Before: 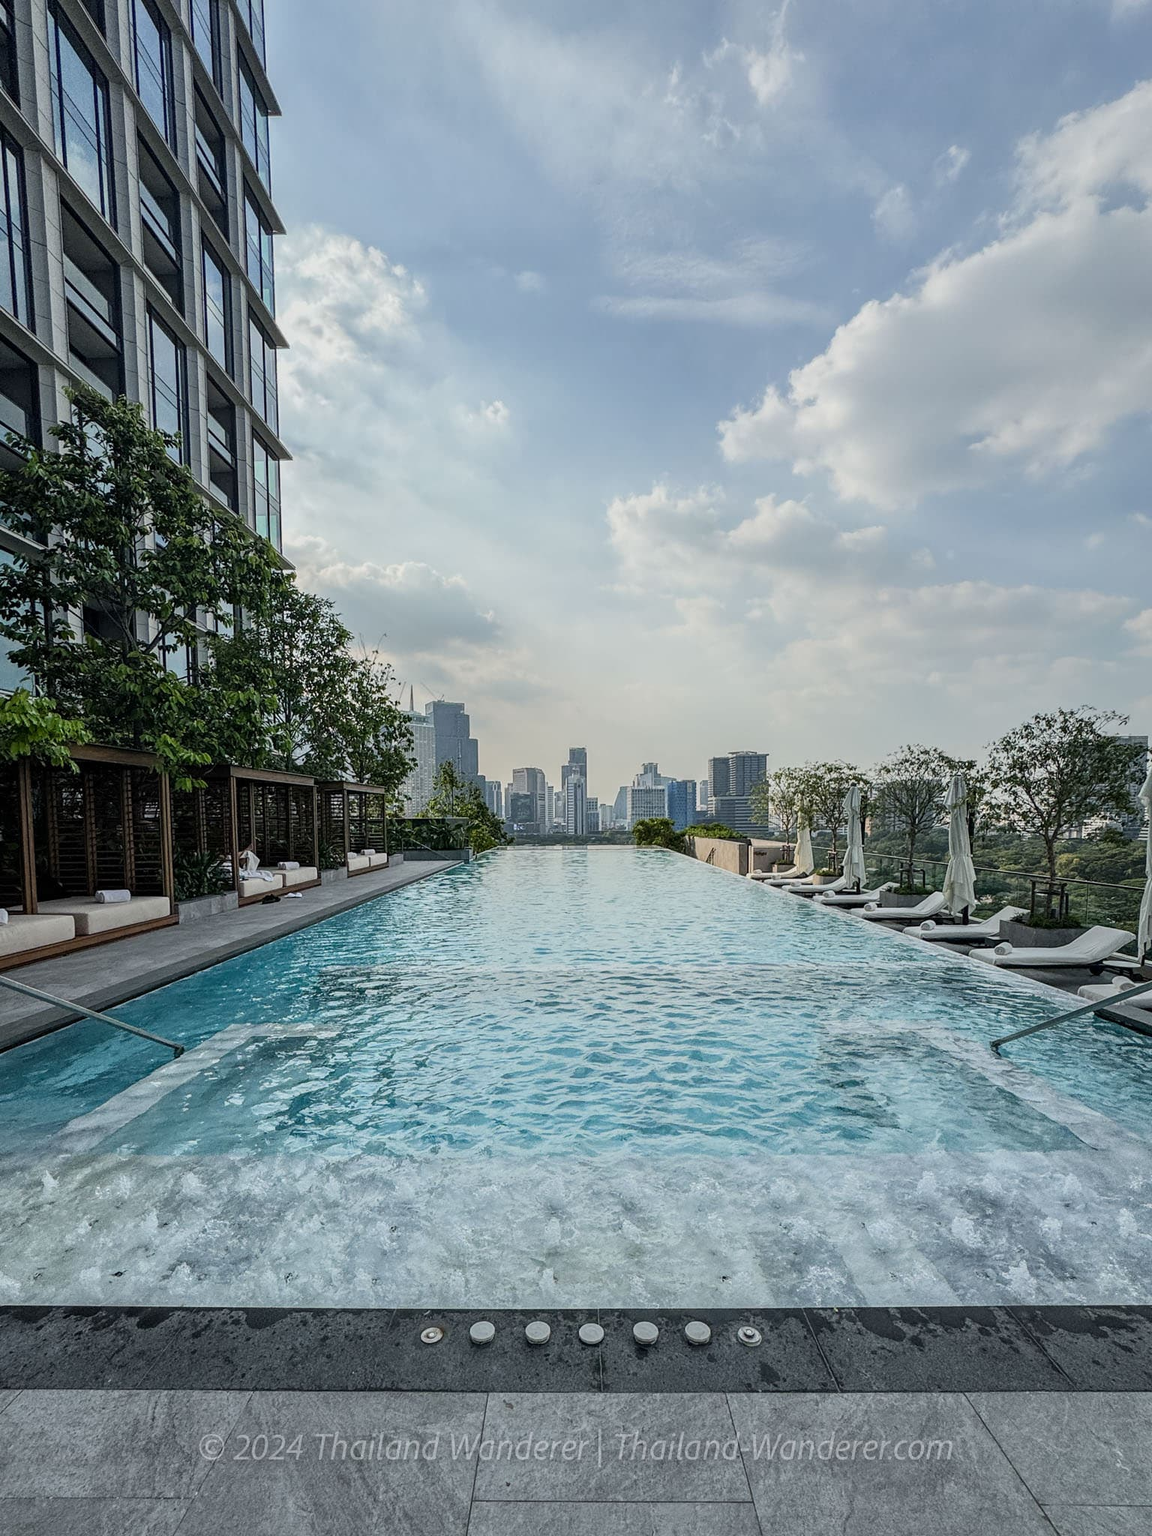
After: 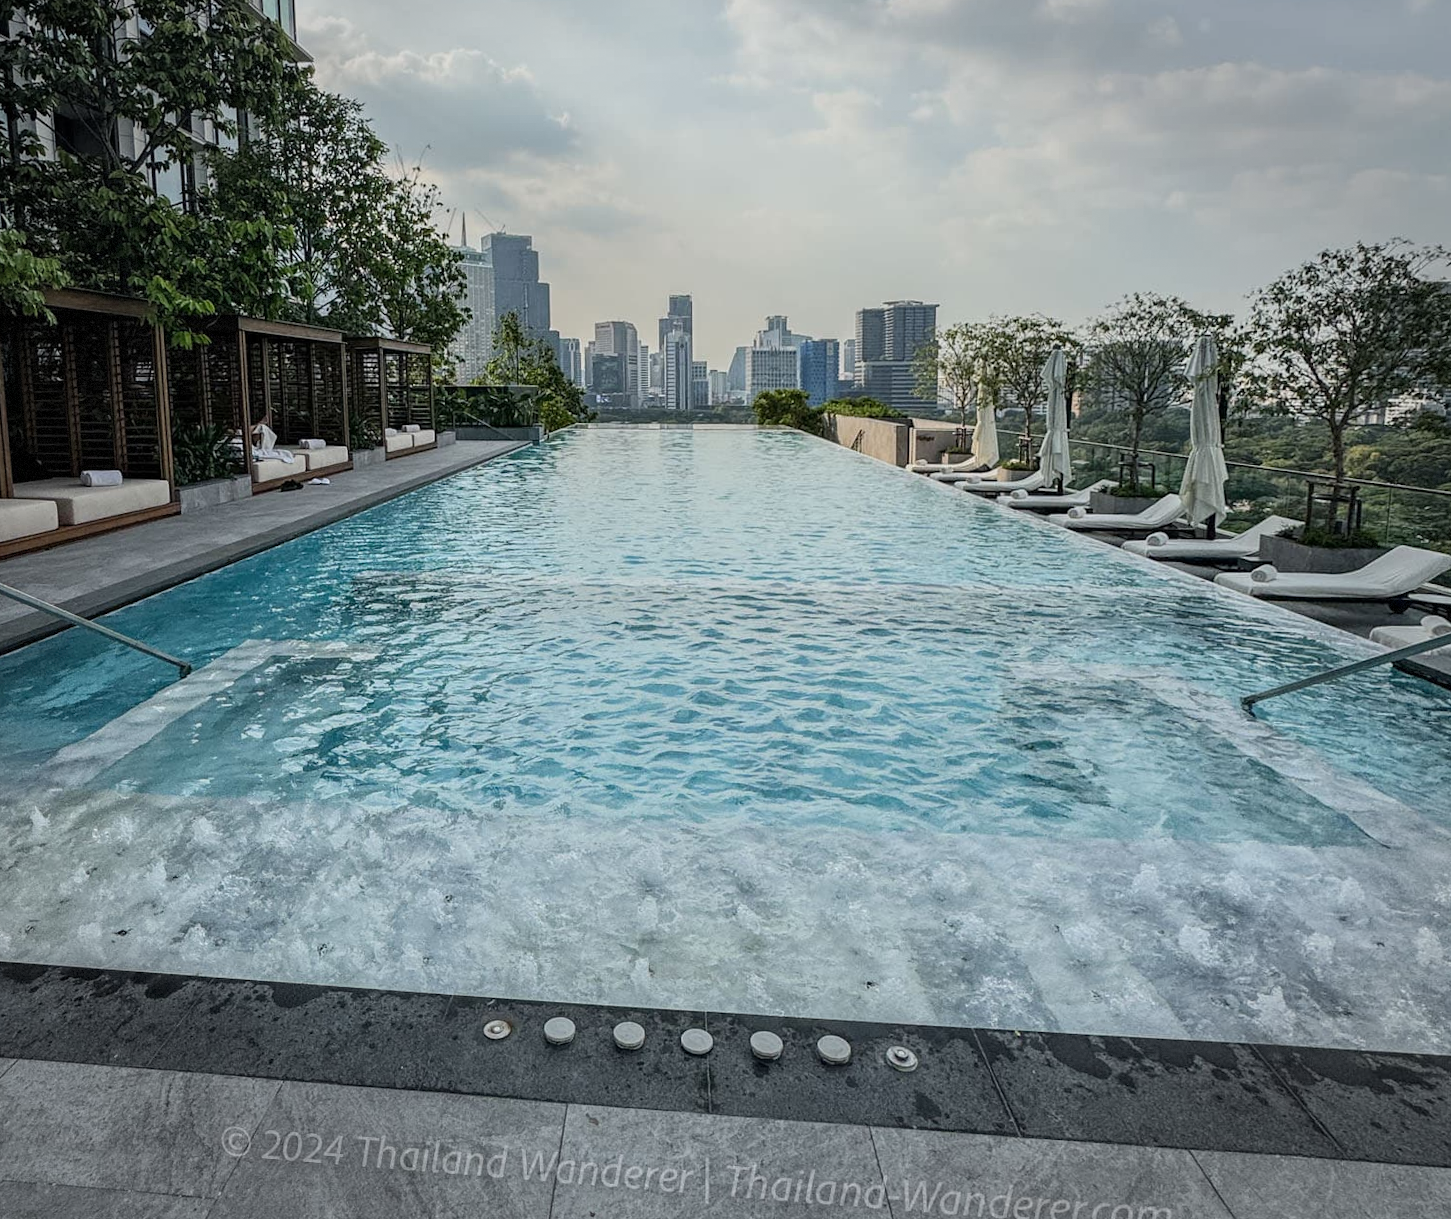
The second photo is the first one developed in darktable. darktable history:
crop and rotate: top 36.435%
vignetting: fall-off start 91%, fall-off radius 39.39%, brightness -0.182, saturation -0.3, width/height ratio 1.219, shape 1.3, dithering 8-bit output, unbound false
rotate and perspective: rotation 0.062°, lens shift (vertical) 0.115, lens shift (horizontal) -0.133, crop left 0.047, crop right 0.94, crop top 0.061, crop bottom 0.94
